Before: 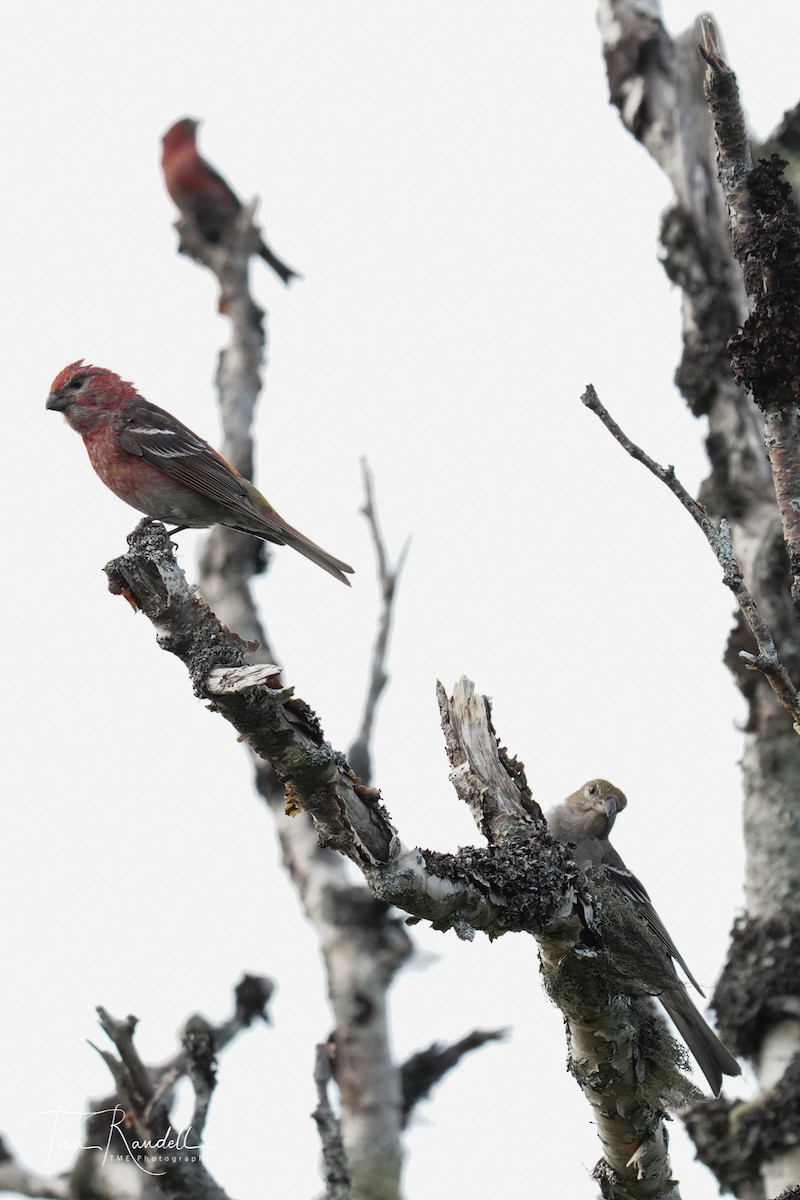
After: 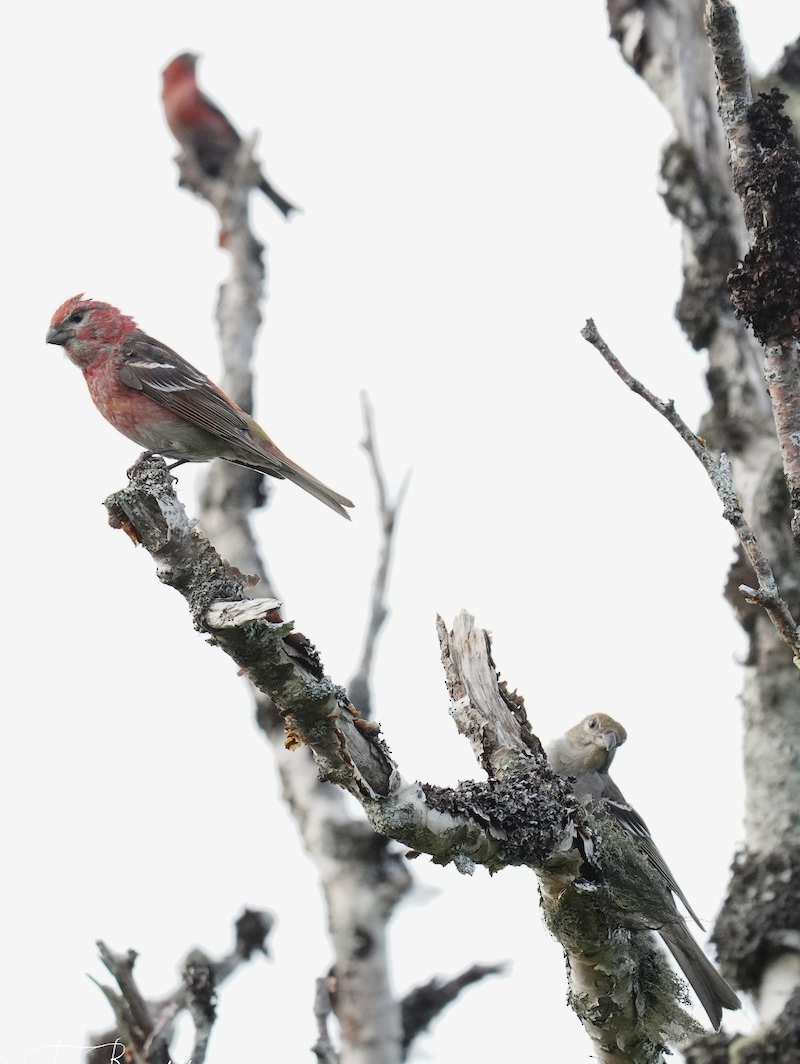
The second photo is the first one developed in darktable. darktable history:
crop and rotate: top 5.569%, bottom 5.749%
base curve: curves: ch0 [(0, 0) (0.158, 0.273) (0.879, 0.895) (1, 1)], preserve colors none
